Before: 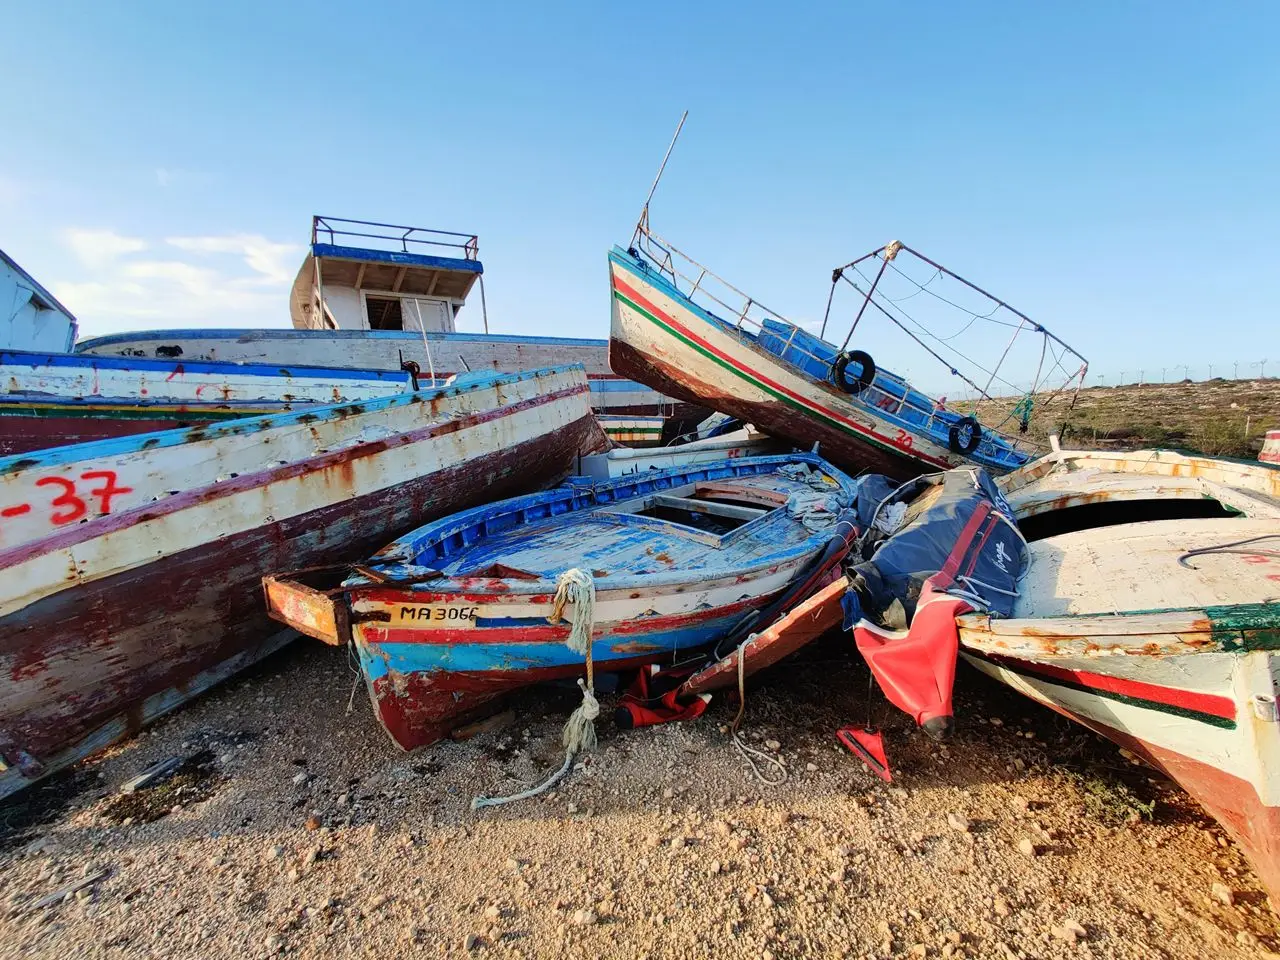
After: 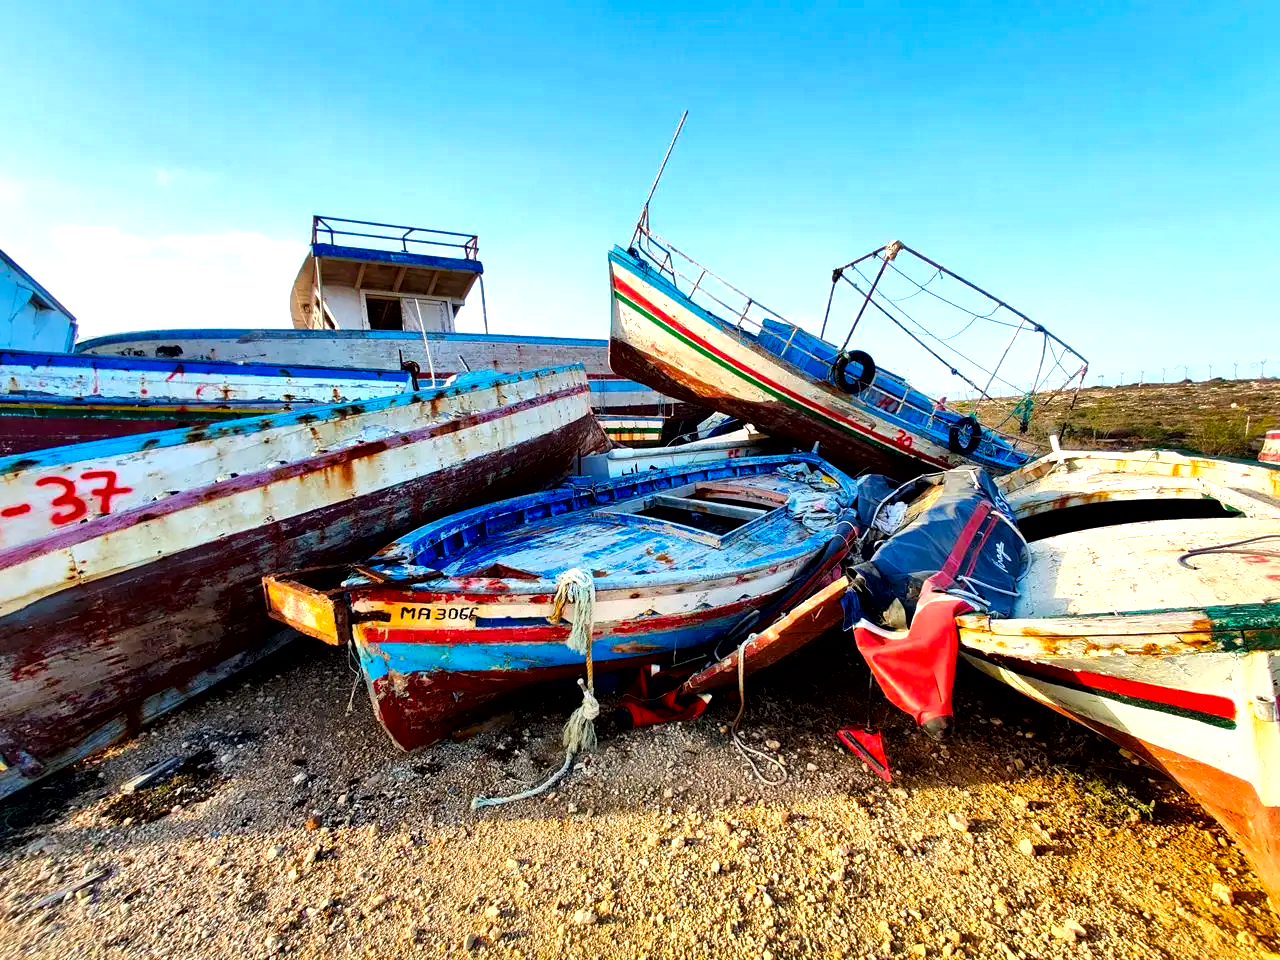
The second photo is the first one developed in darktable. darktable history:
color balance rgb: linear chroma grading › global chroma 9.809%, perceptual saturation grading › global saturation 35.418%, contrast 15.61%
local contrast: mode bilateral grid, contrast 69, coarseness 76, detail 180%, midtone range 0.2
exposure: exposure 0.203 EV, compensate exposure bias true, compensate highlight preservation false
